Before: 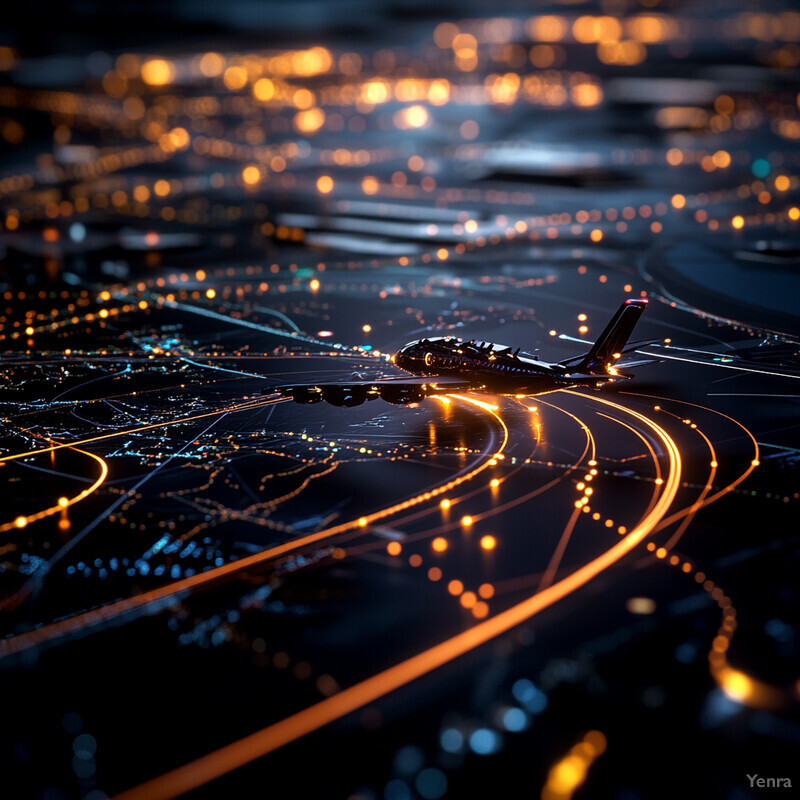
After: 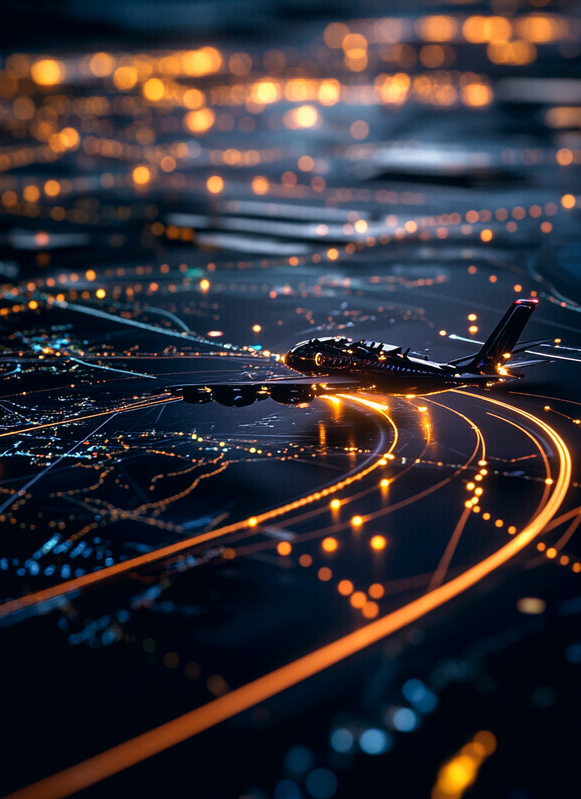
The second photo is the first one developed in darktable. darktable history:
crop: left 13.807%, top 0%, right 13.505%
color correction: highlights a* 5.42, highlights b* 5.29, shadows a* -4.48, shadows b* -5.18
